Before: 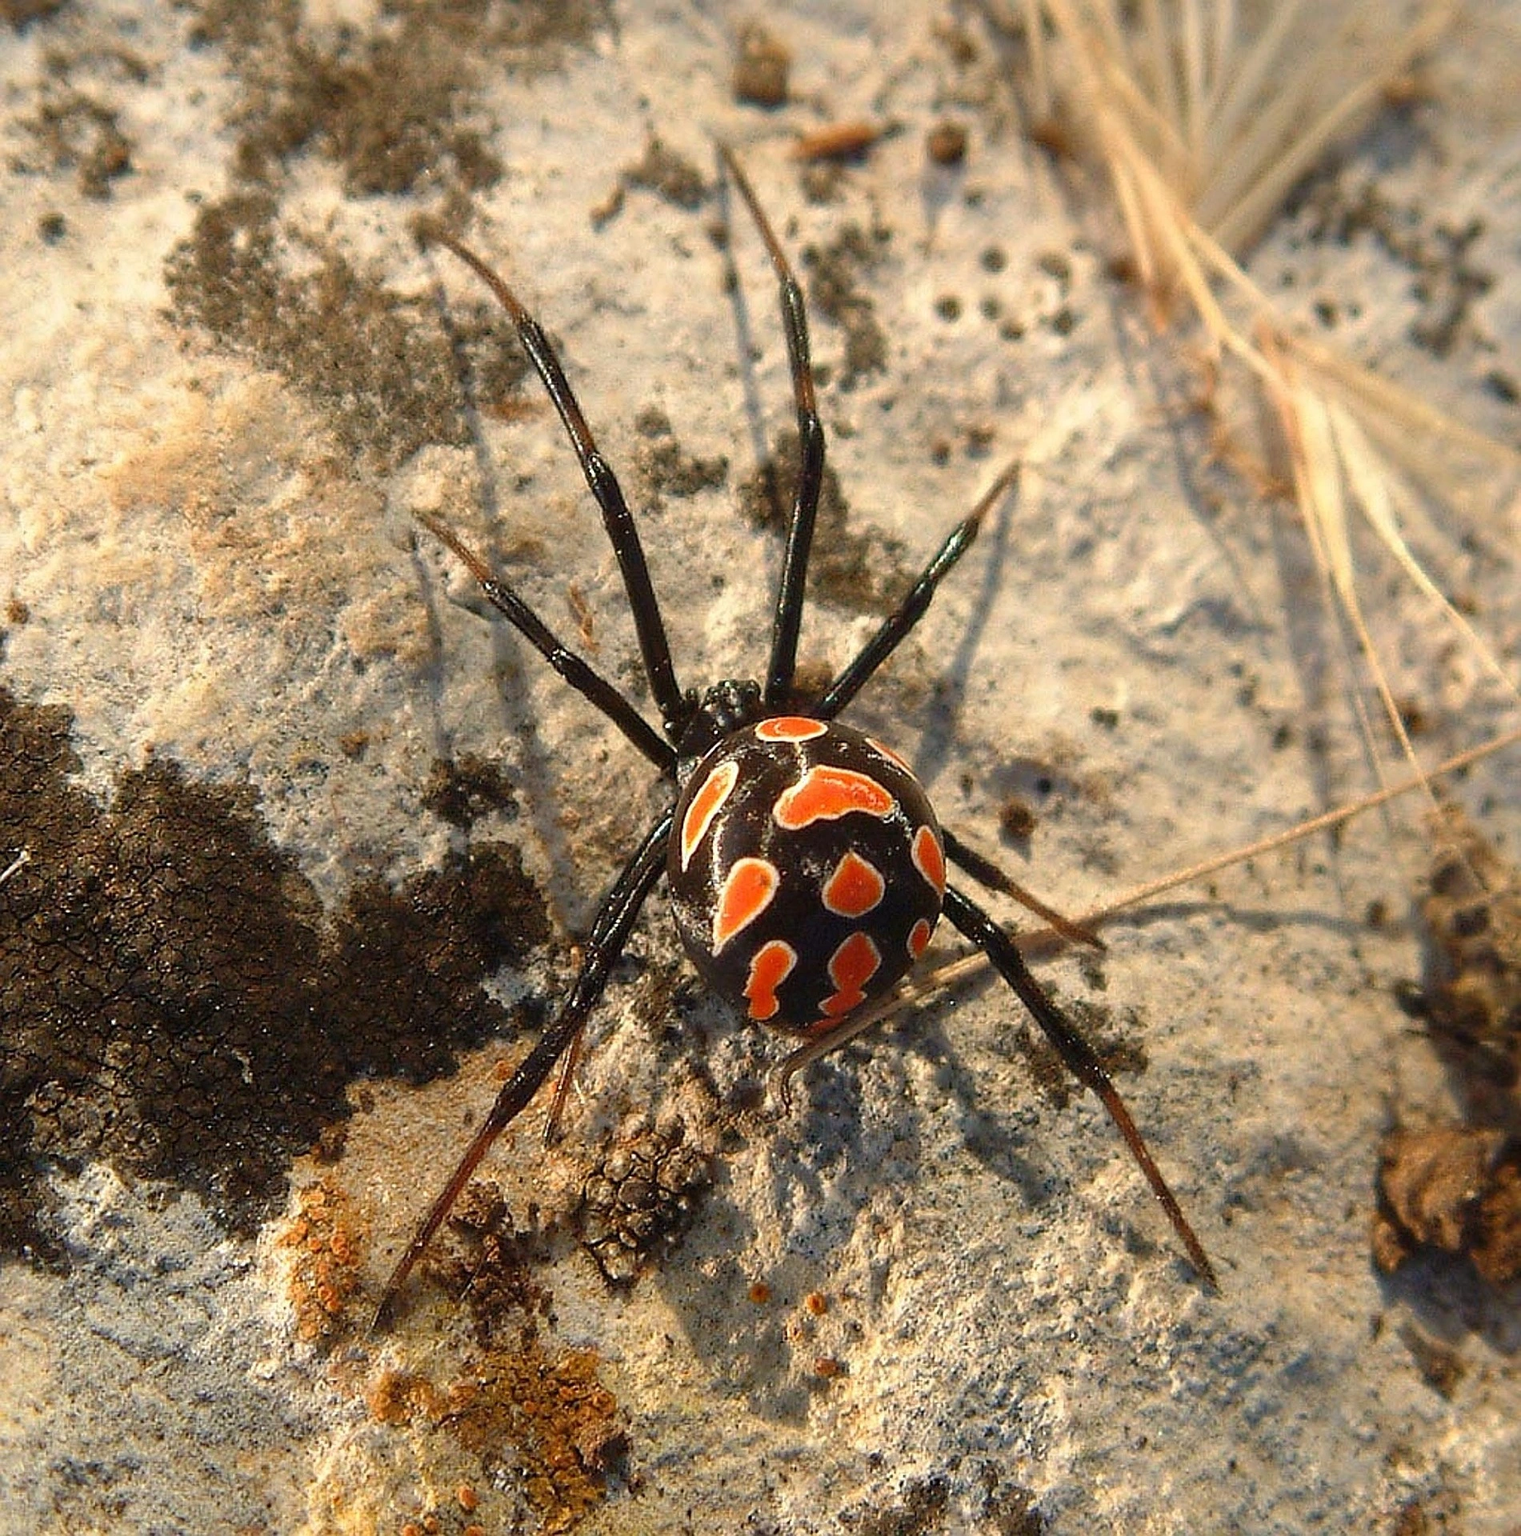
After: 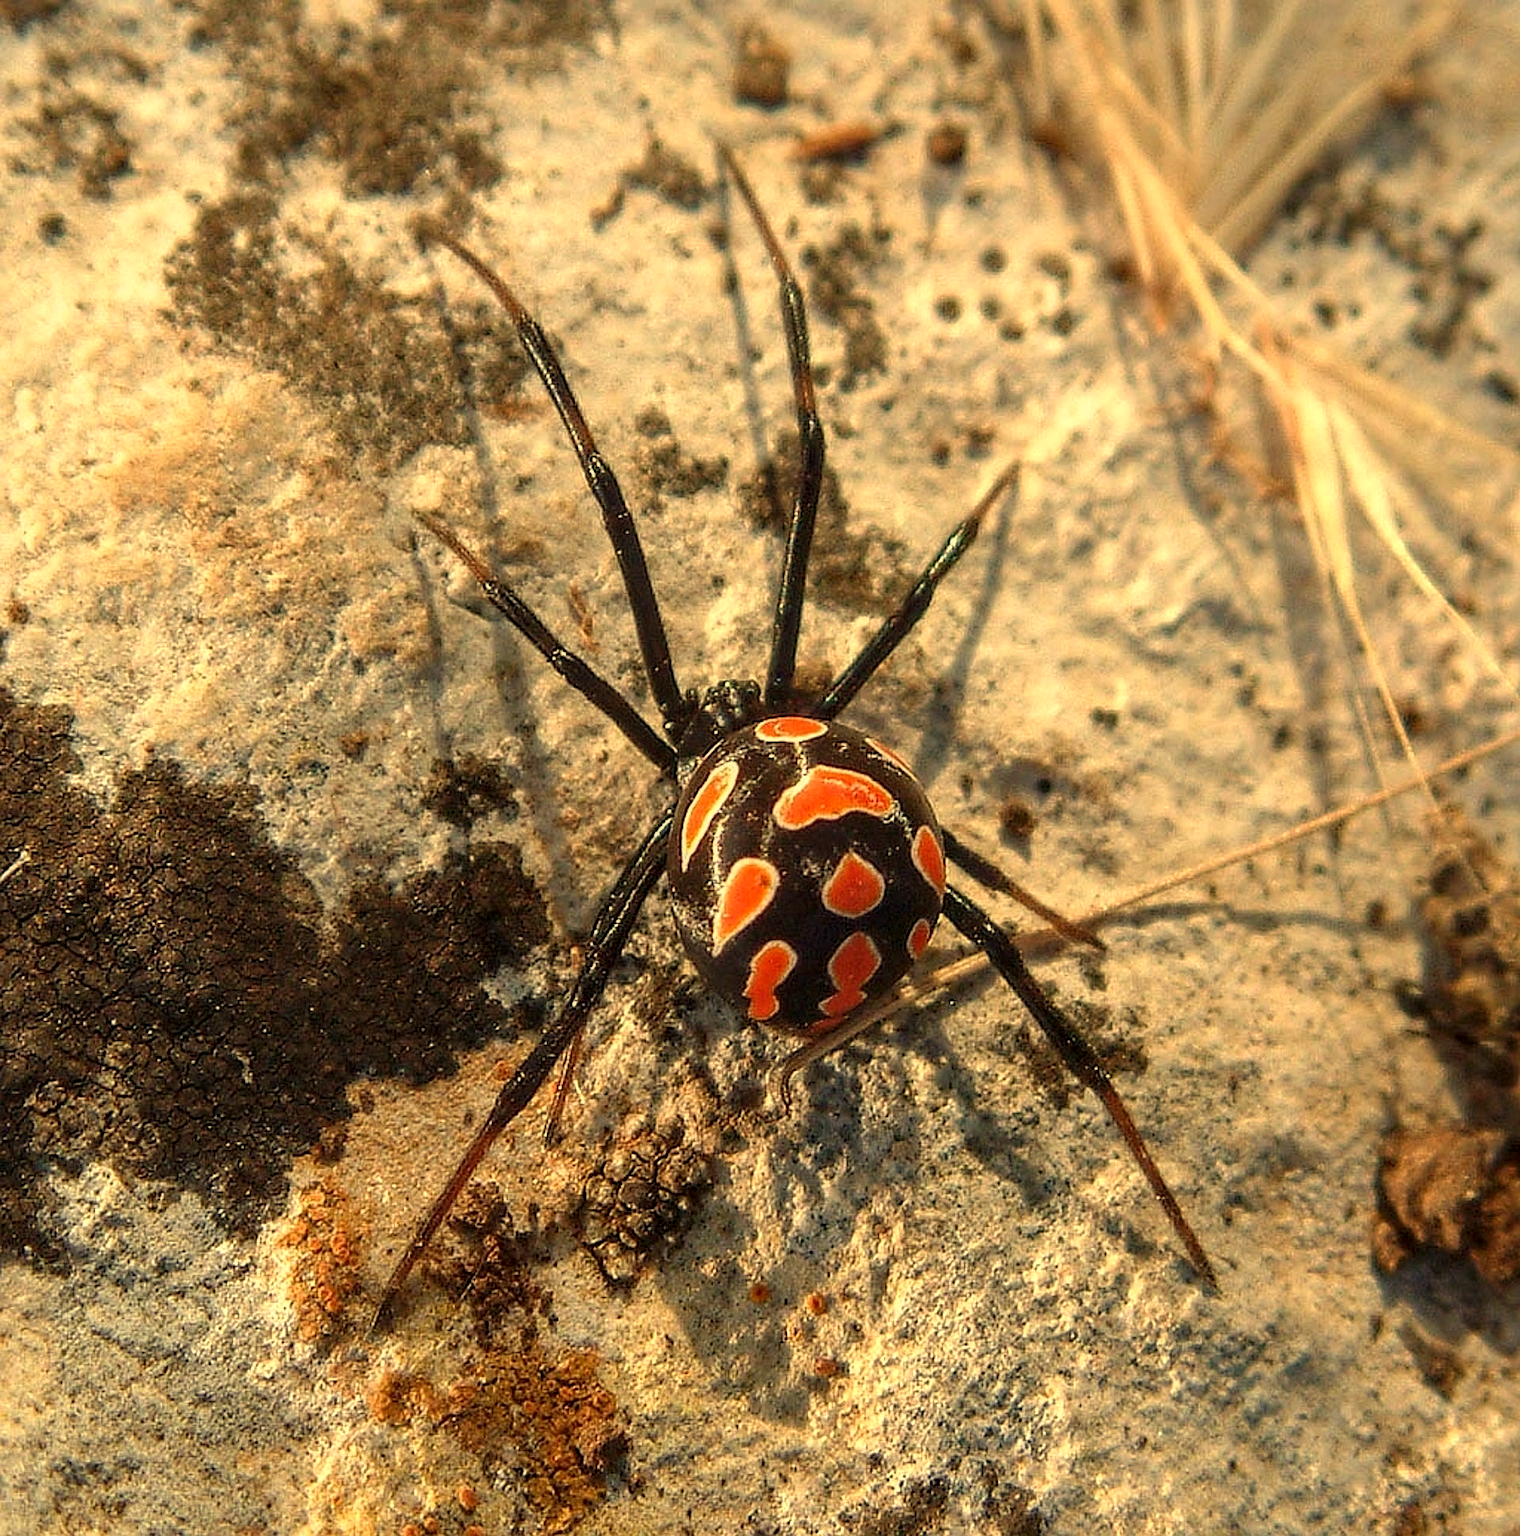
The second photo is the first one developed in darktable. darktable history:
local contrast: on, module defaults
white balance: red 1.08, blue 0.791
